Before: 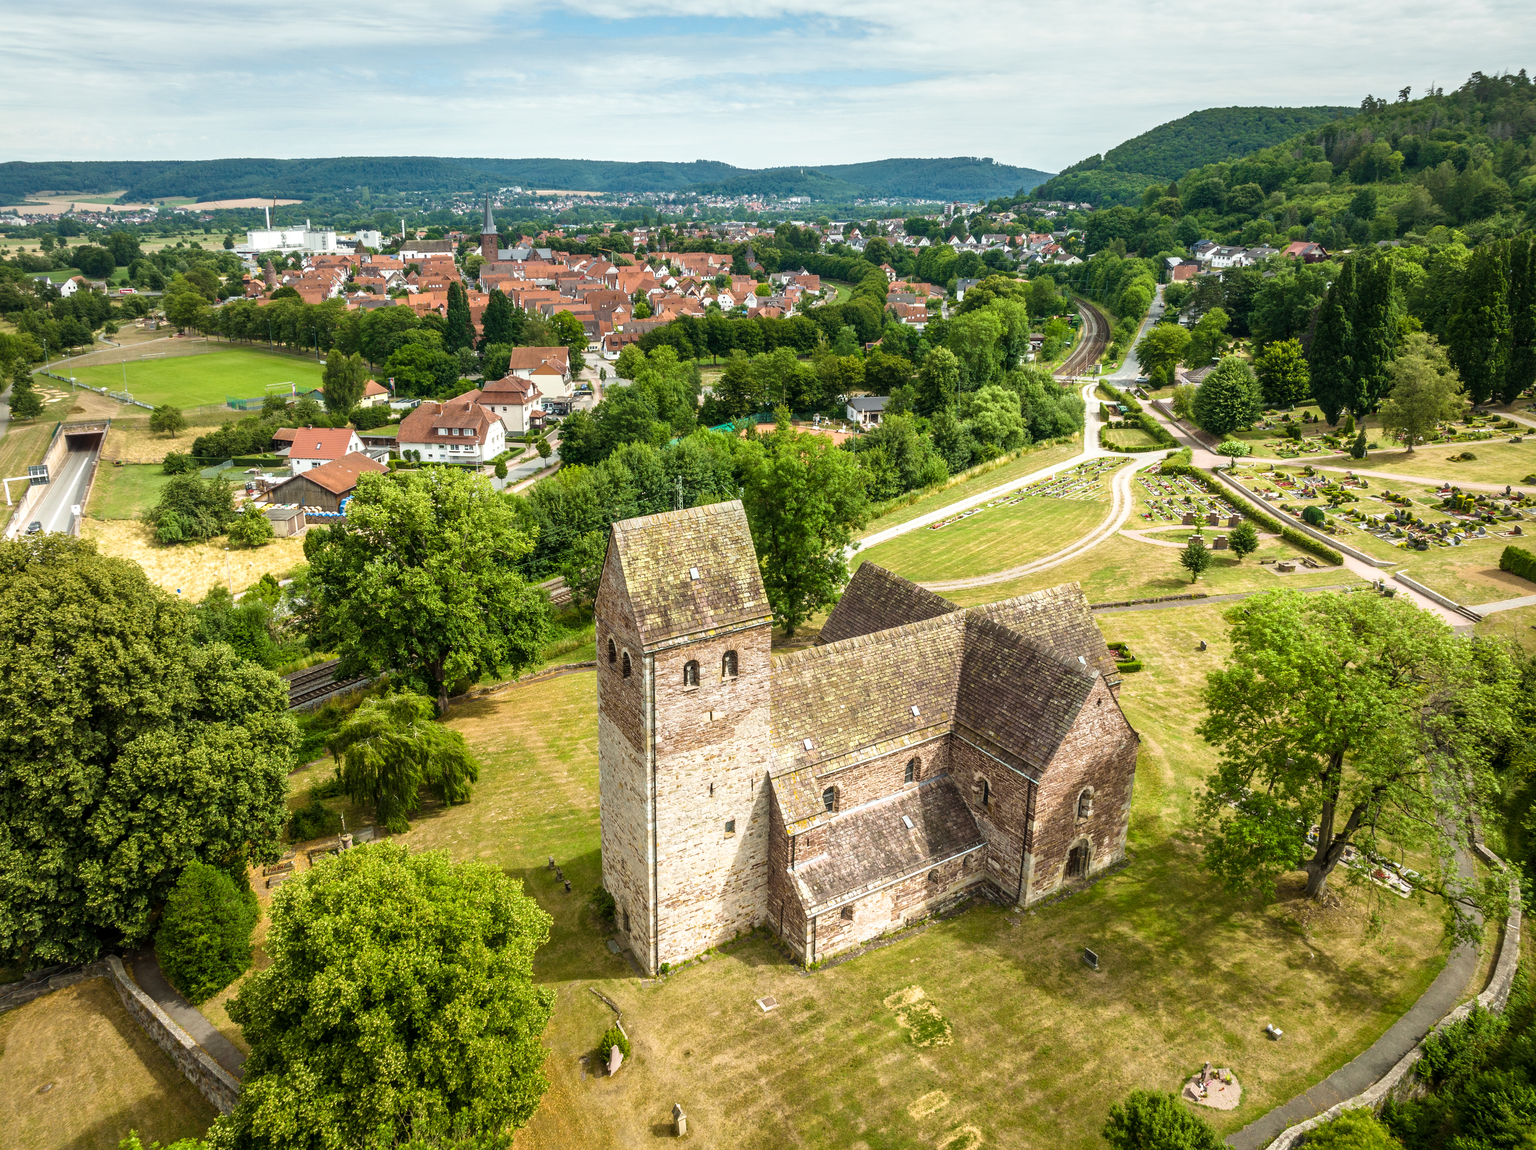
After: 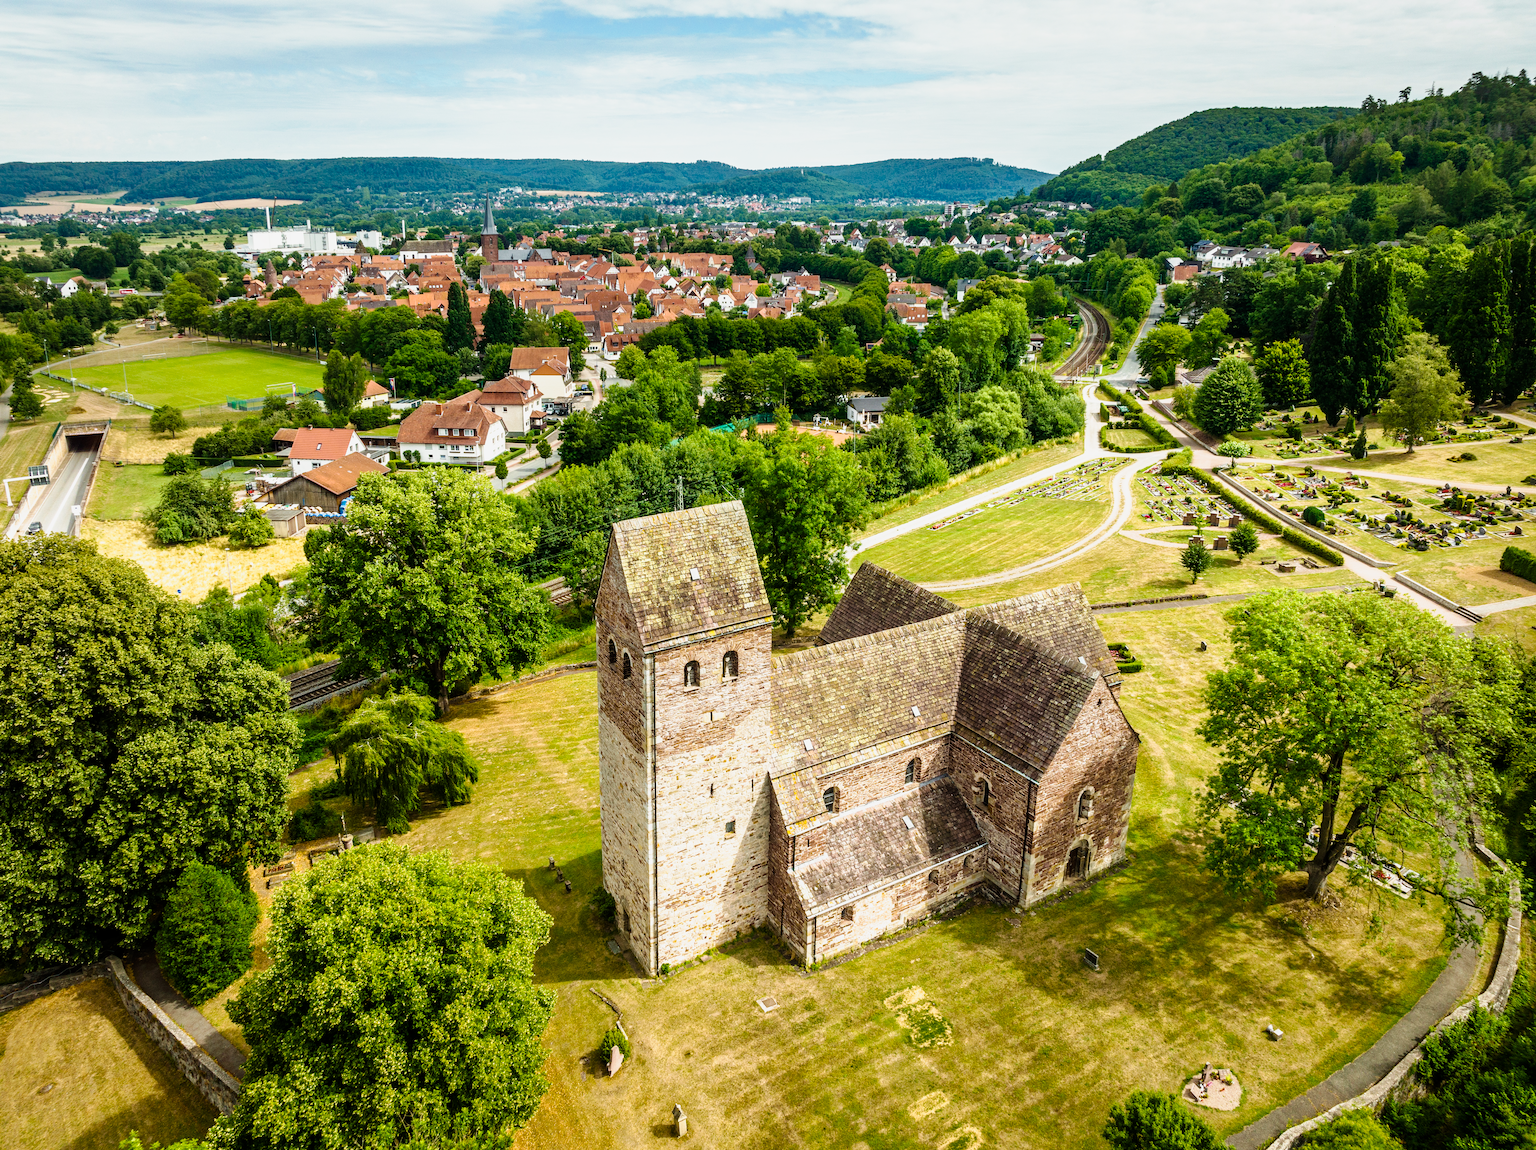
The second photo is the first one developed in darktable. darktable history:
haze removal: compatibility mode true, adaptive false
exposure: exposure -0.158 EV, compensate exposure bias true, compensate highlight preservation false
tone curve: curves: ch0 [(0, 0) (0.035, 0.011) (0.133, 0.076) (0.285, 0.265) (0.491, 0.541) (0.617, 0.693) (0.704, 0.77) (0.794, 0.865) (0.895, 0.938) (1, 0.976)]; ch1 [(0, 0) (0.318, 0.278) (0.444, 0.427) (0.502, 0.497) (0.543, 0.547) (0.601, 0.641) (0.746, 0.764) (1, 1)]; ch2 [(0, 0) (0.316, 0.292) (0.381, 0.37) (0.423, 0.448) (0.476, 0.482) (0.502, 0.5) (0.543, 0.547) (0.587, 0.613) (0.642, 0.672) (0.704, 0.727) (0.865, 0.827) (1, 0.951)], preserve colors none
